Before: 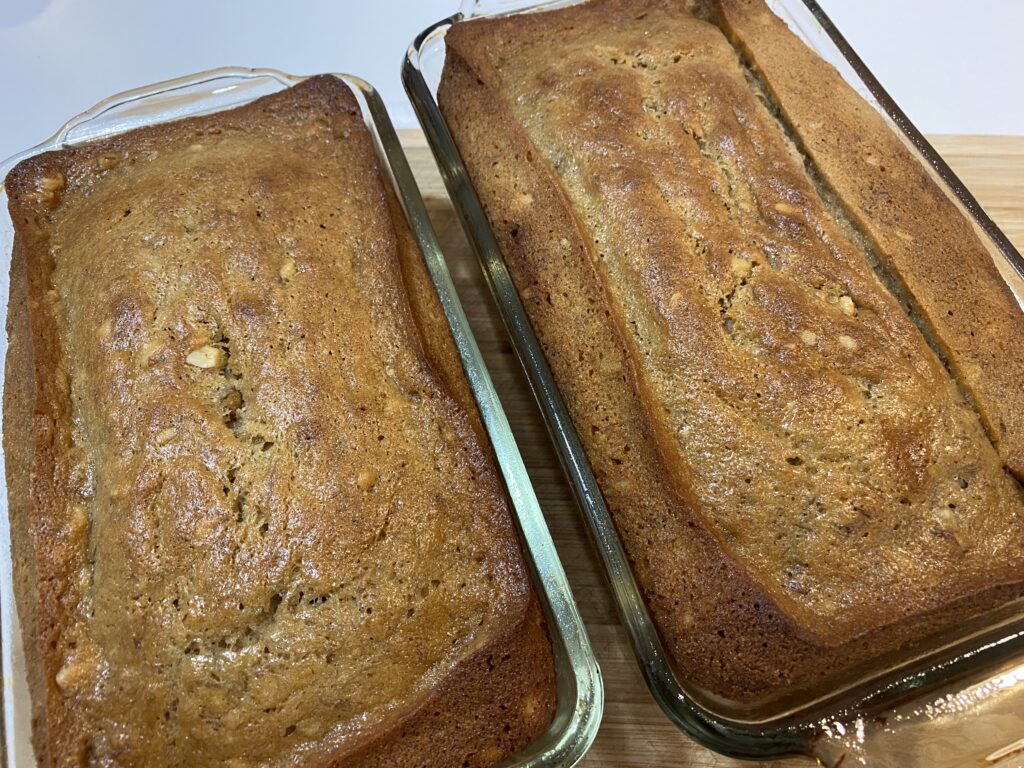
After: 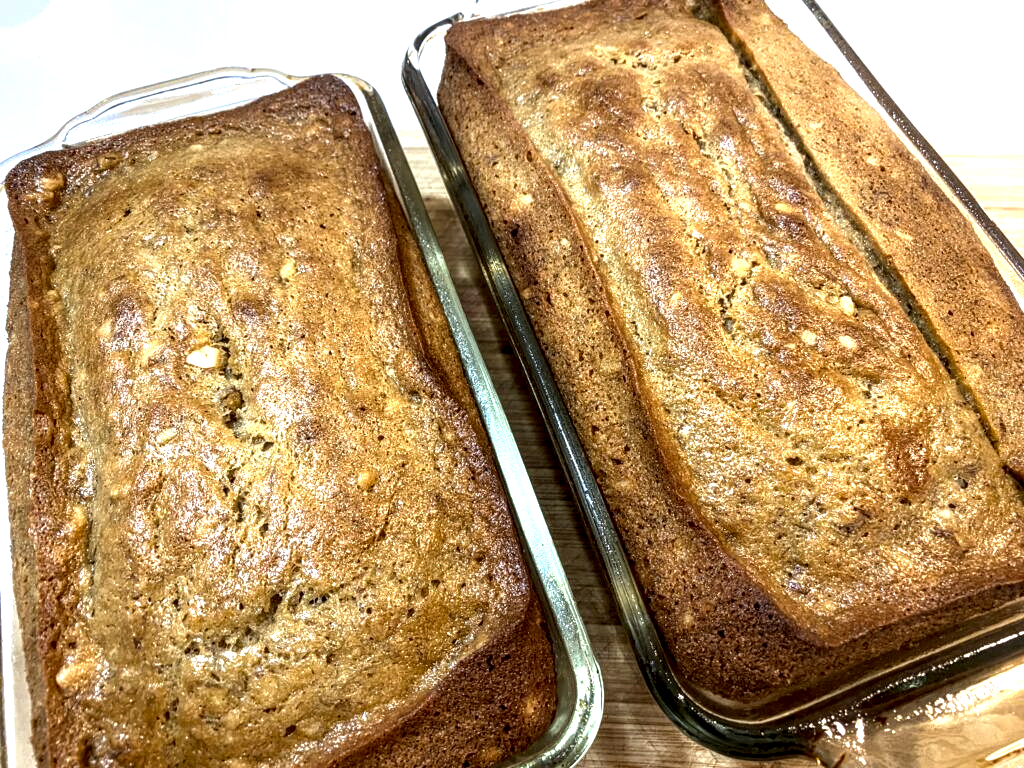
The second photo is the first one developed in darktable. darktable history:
color balance: contrast 8.5%, output saturation 105%
local contrast: highlights 79%, shadows 56%, detail 175%, midtone range 0.428
contrast brightness saturation: saturation -0.05
exposure: black level correction 0, exposure 0.7 EV, compensate exposure bias true, compensate highlight preservation false
